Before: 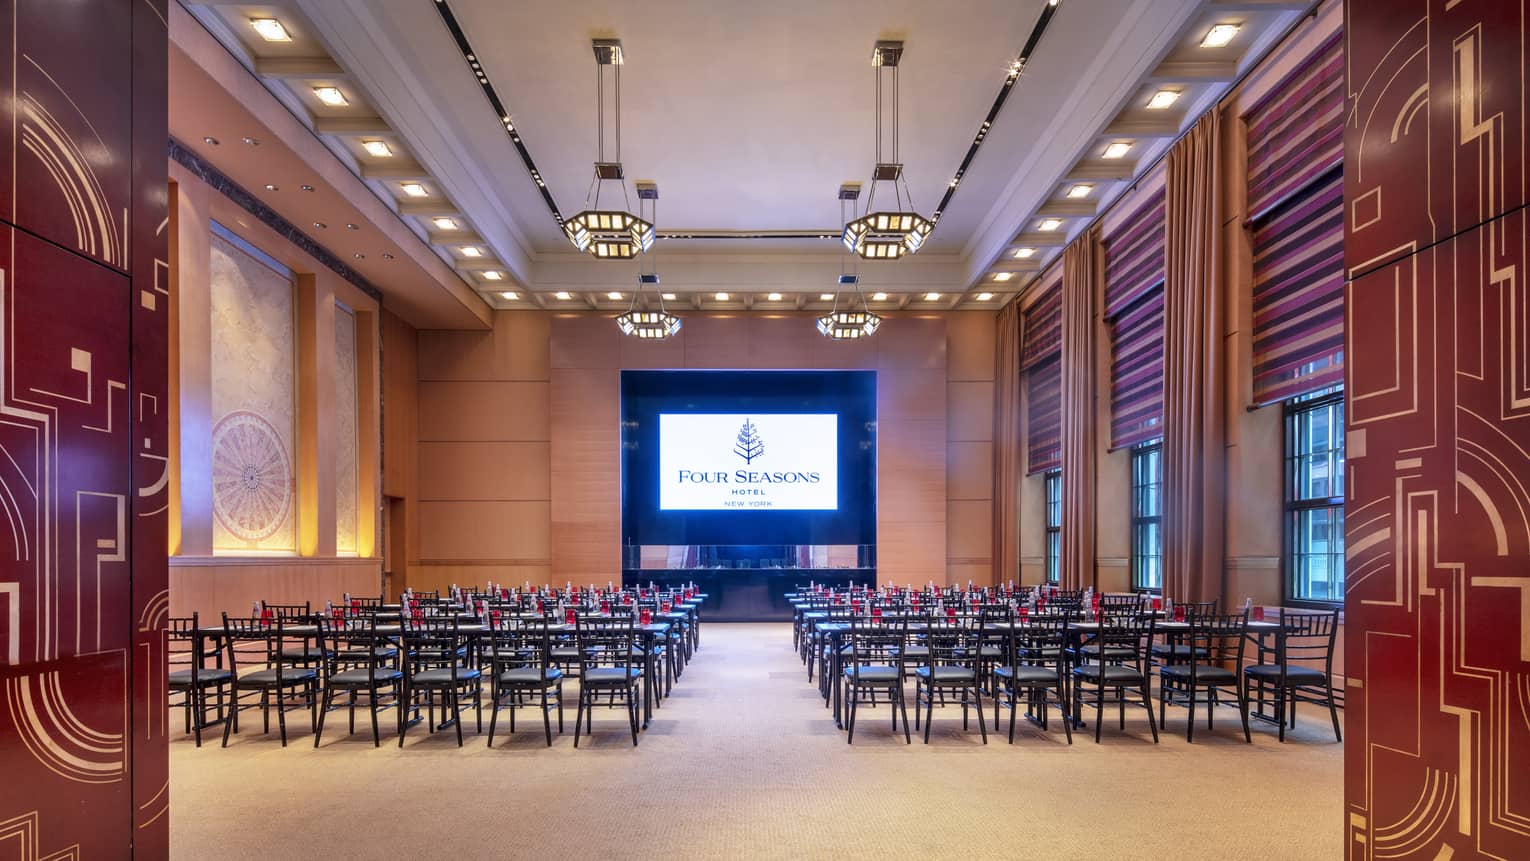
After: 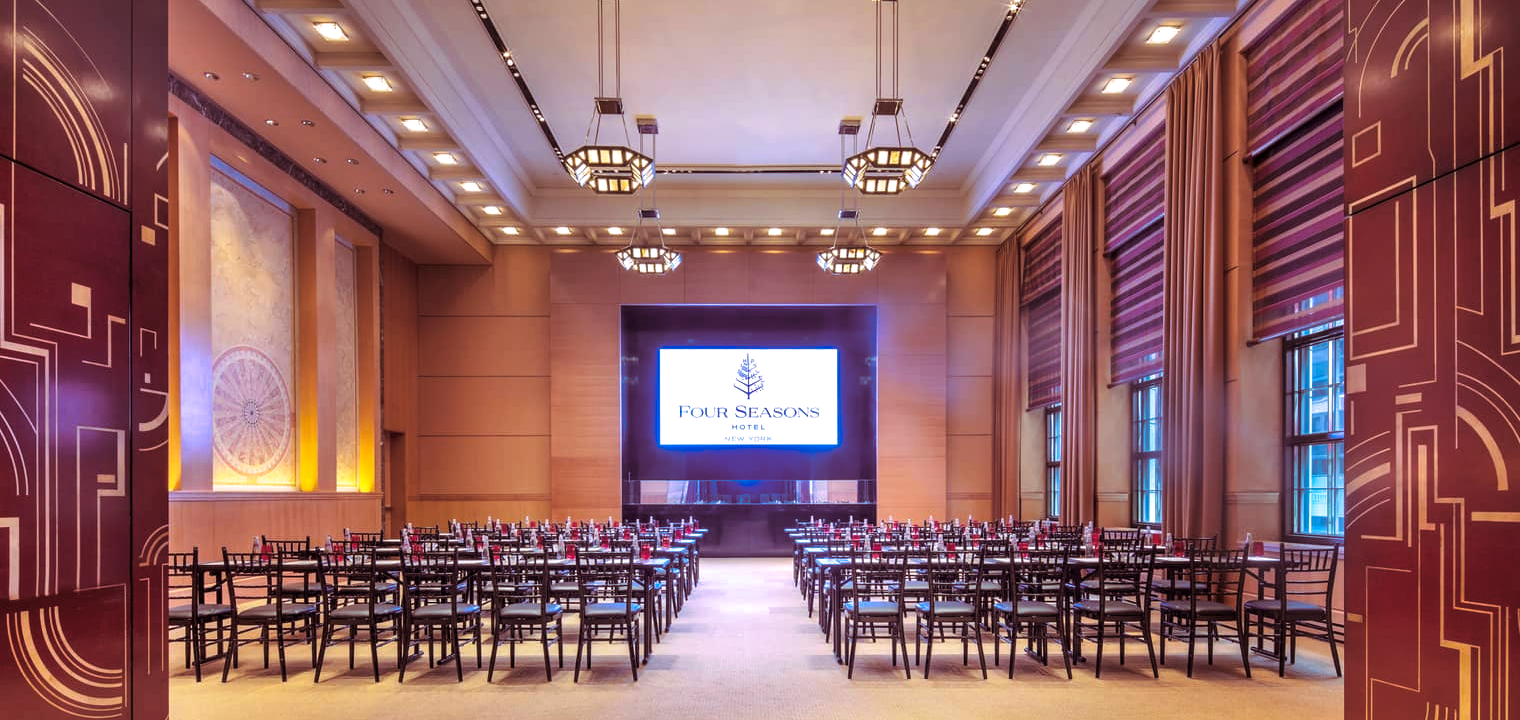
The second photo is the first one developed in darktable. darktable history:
color balance rgb: perceptual saturation grading › global saturation 20%, global vibrance 20%
split-toning: highlights › hue 298.8°, highlights › saturation 0.73, compress 41.76%
crop: top 7.625%, bottom 8.027%
exposure: exposure 0.236 EV, compensate highlight preservation false
